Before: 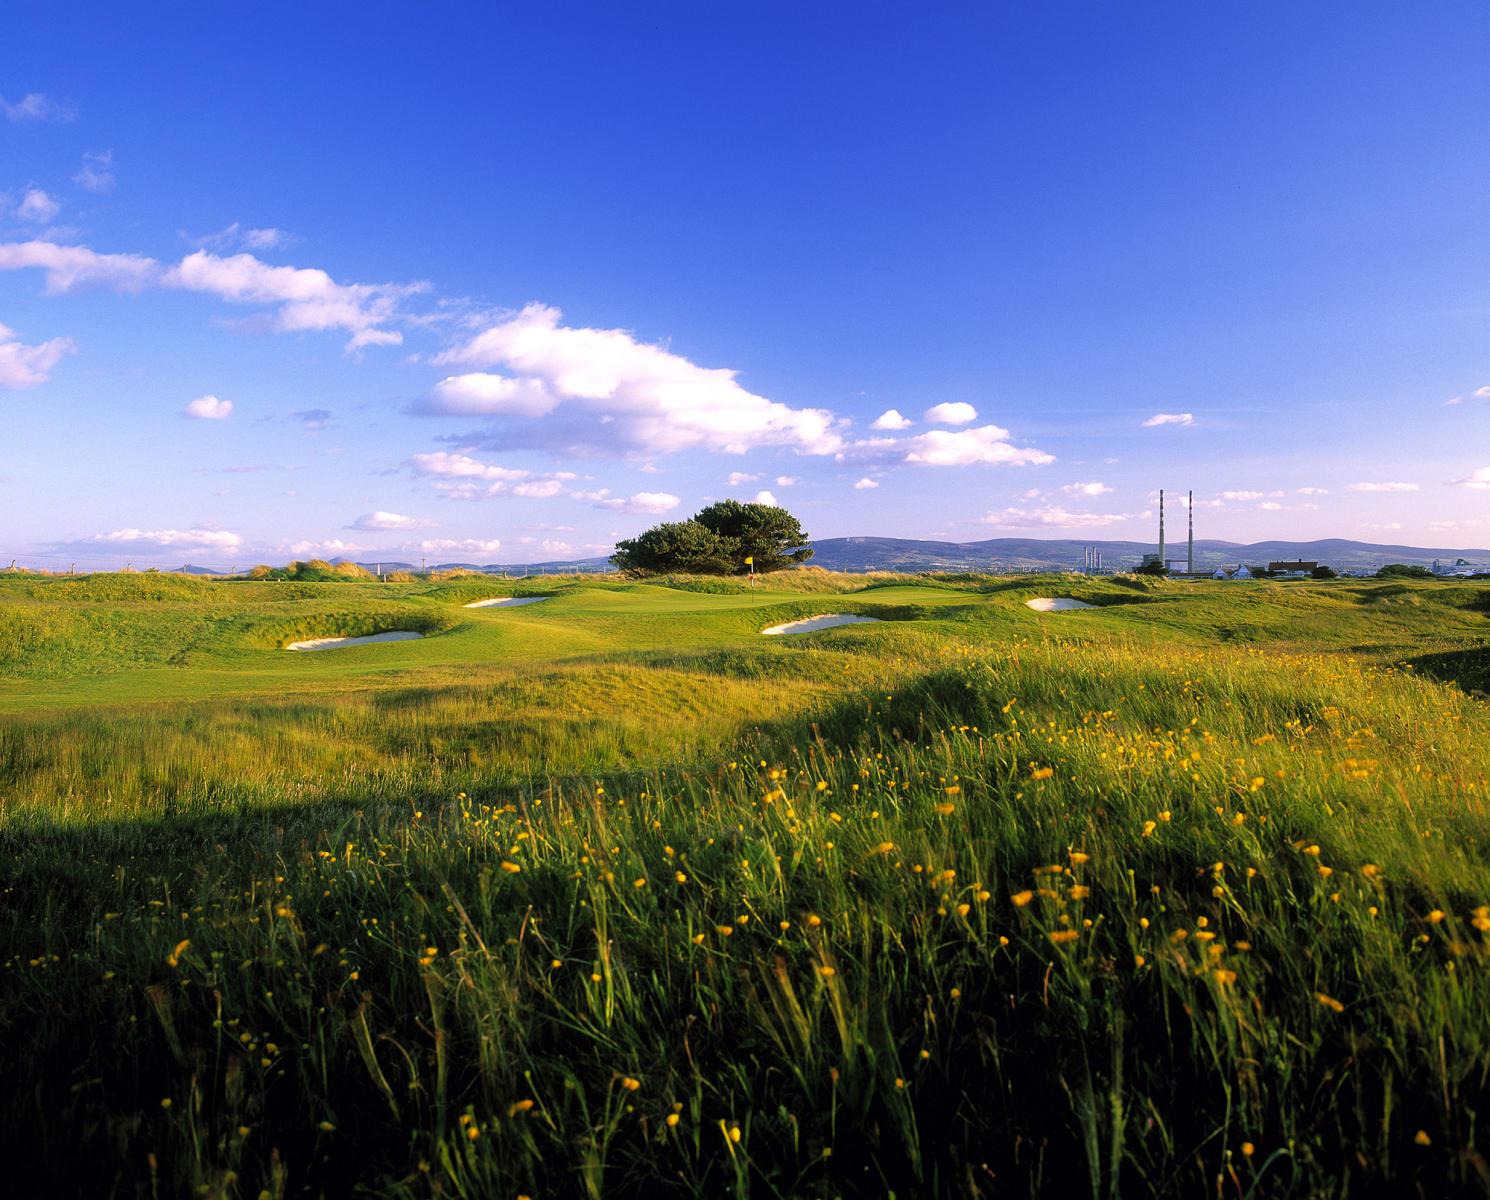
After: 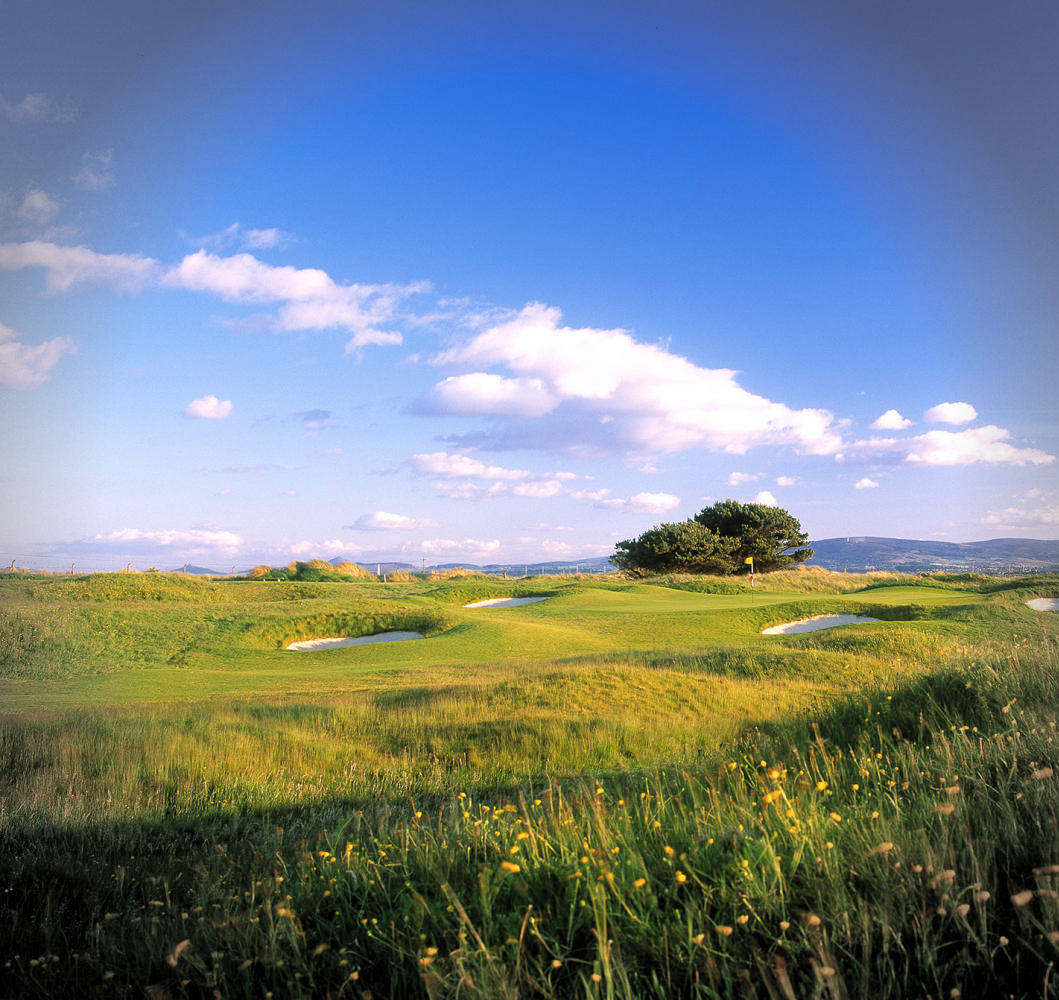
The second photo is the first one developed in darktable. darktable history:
crop: right 28.885%, bottom 16.626%
vignetting: fall-off radius 31.48%, brightness -0.472
